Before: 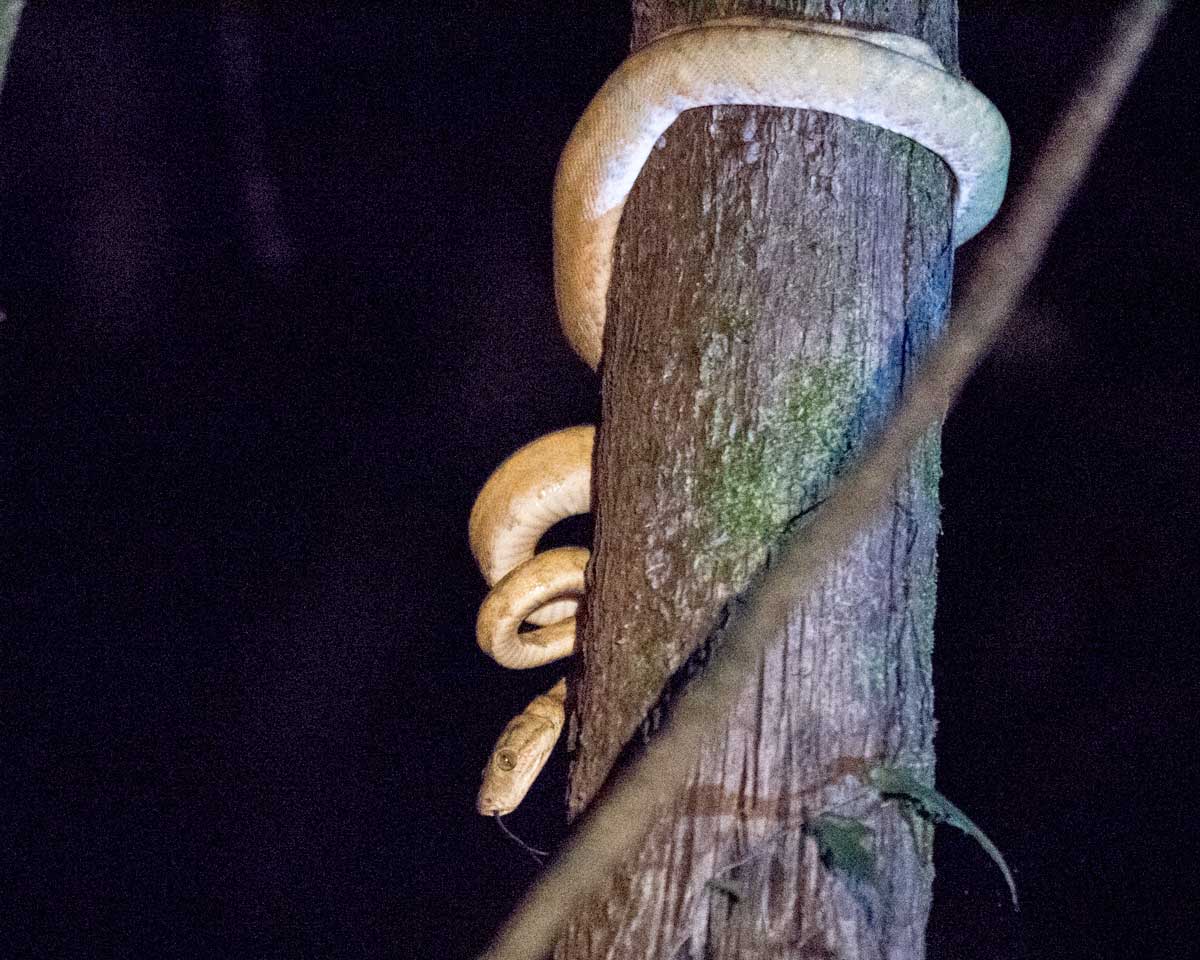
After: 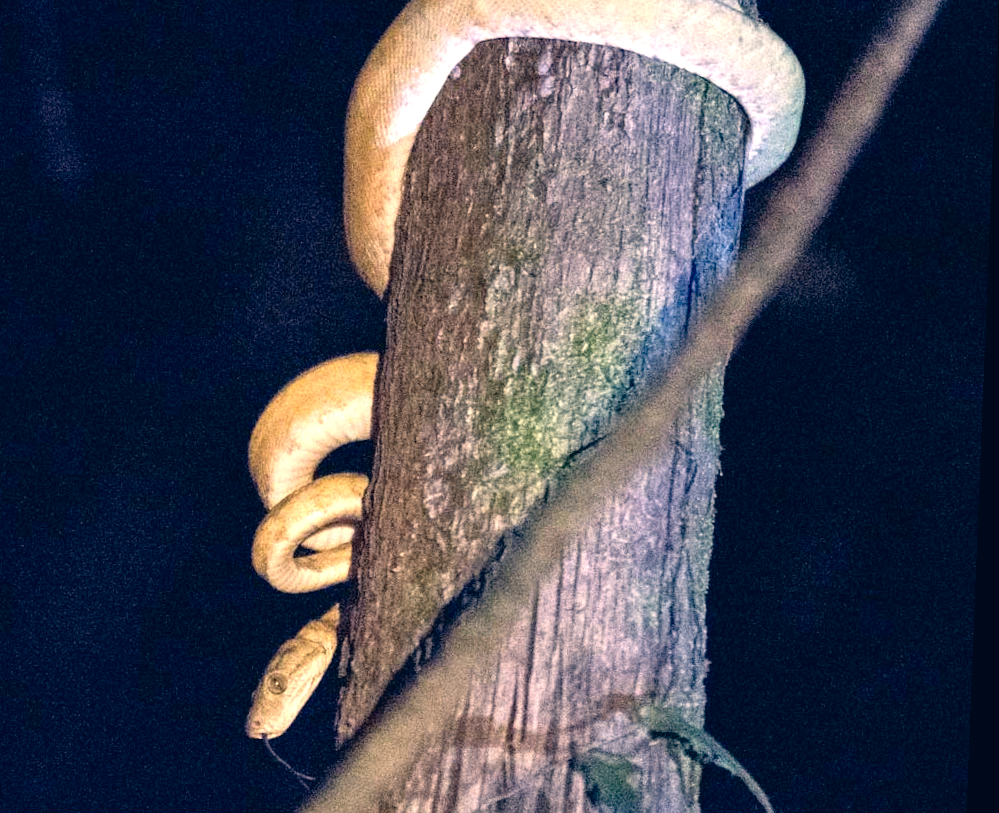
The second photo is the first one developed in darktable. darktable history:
exposure: exposure 0.6 EV, compensate highlight preservation false
contrast brightness saturation: saturation -0.1
rotate and perspective: rotation 2.27°, automatic cropping off
color correction: highlights a* 10.32, highlights b* 14.66, shadows a* -9.59, shadows b* -15.02
crop: left 19.159%, top 9.58%, bottom 9.58%
